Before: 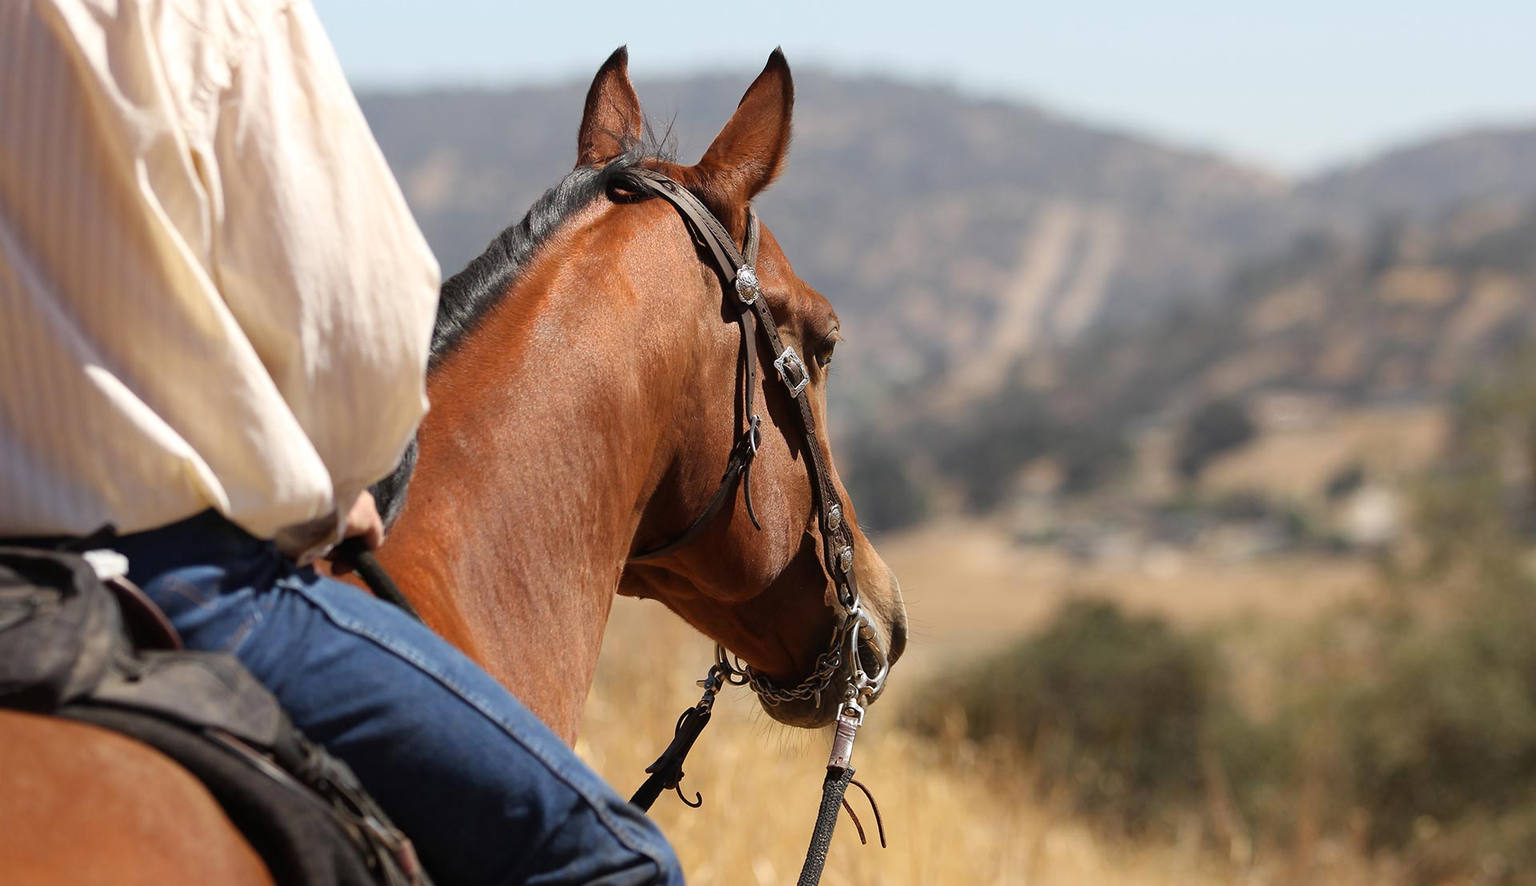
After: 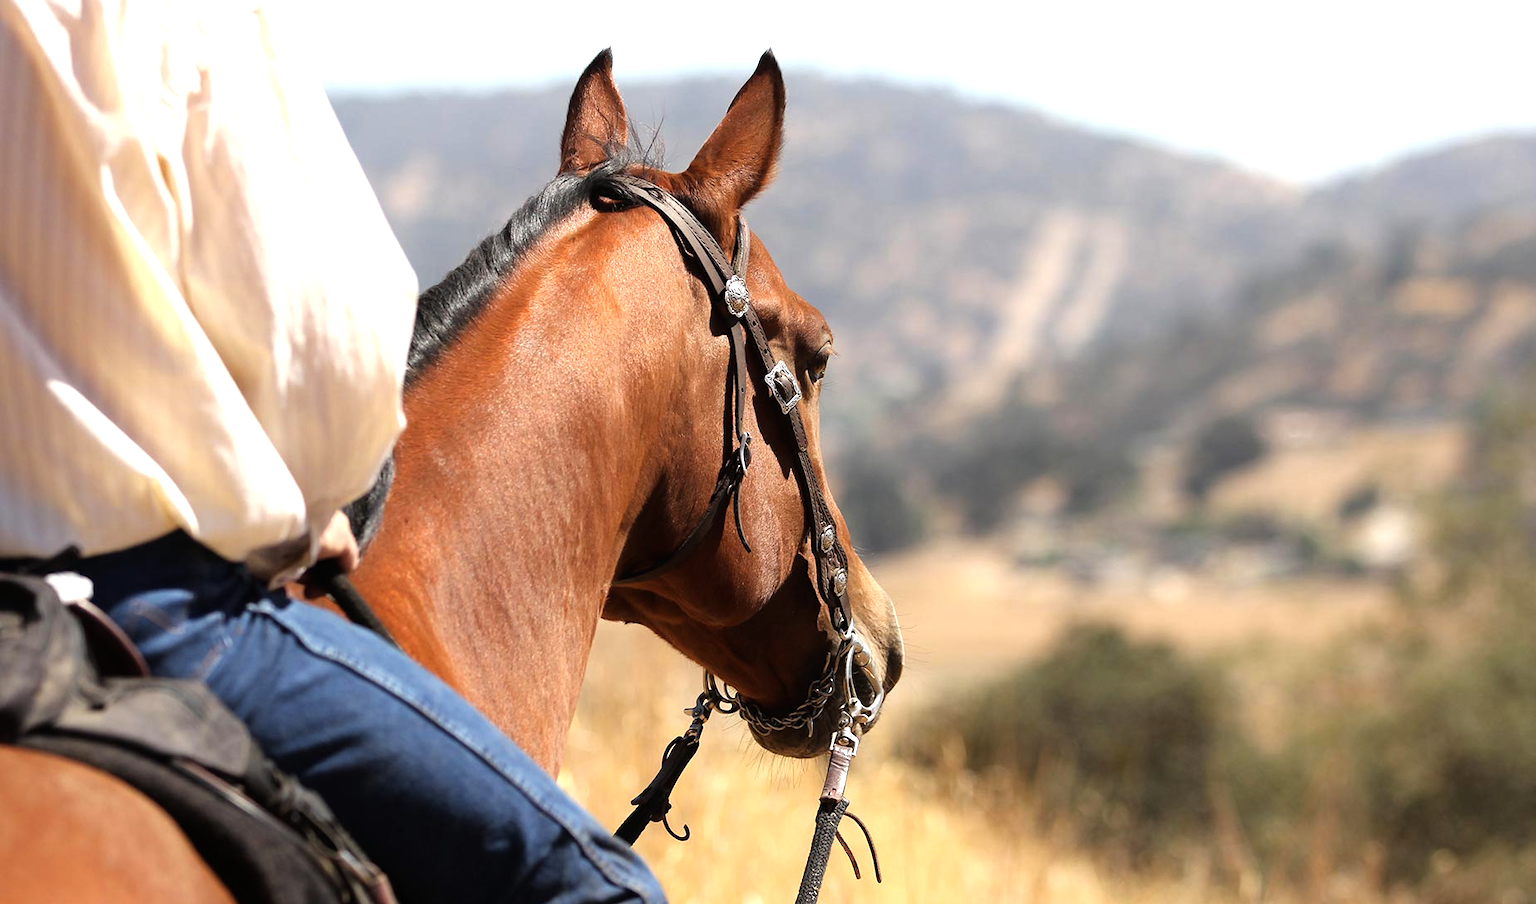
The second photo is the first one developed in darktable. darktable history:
crop and rotate: left 2.563%, right 1.321%, bottom 1.929%
tone equalizer: -8 EV -0.752 EV, -7 EV -0.696 EV, -6 EV -0.568 EV, -5 EV -0.362 EV, -3 EV 0.366 EV, -2 EV 0.6 EV, -1 EV 0.677 EV, +0 EV 0.777 EV
